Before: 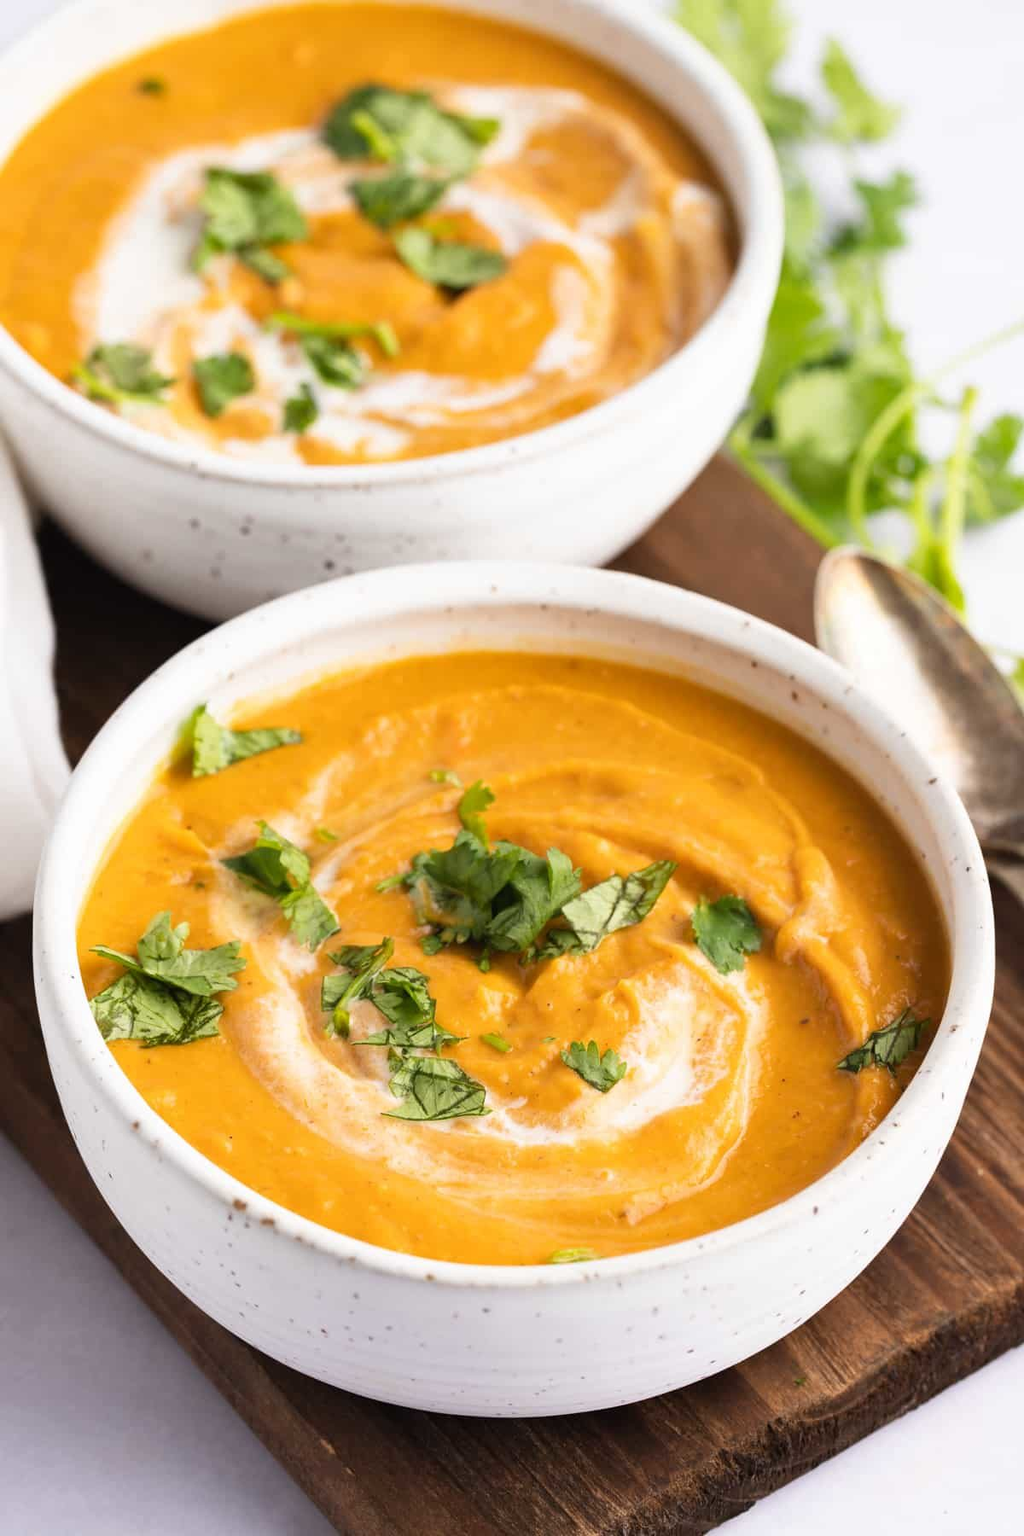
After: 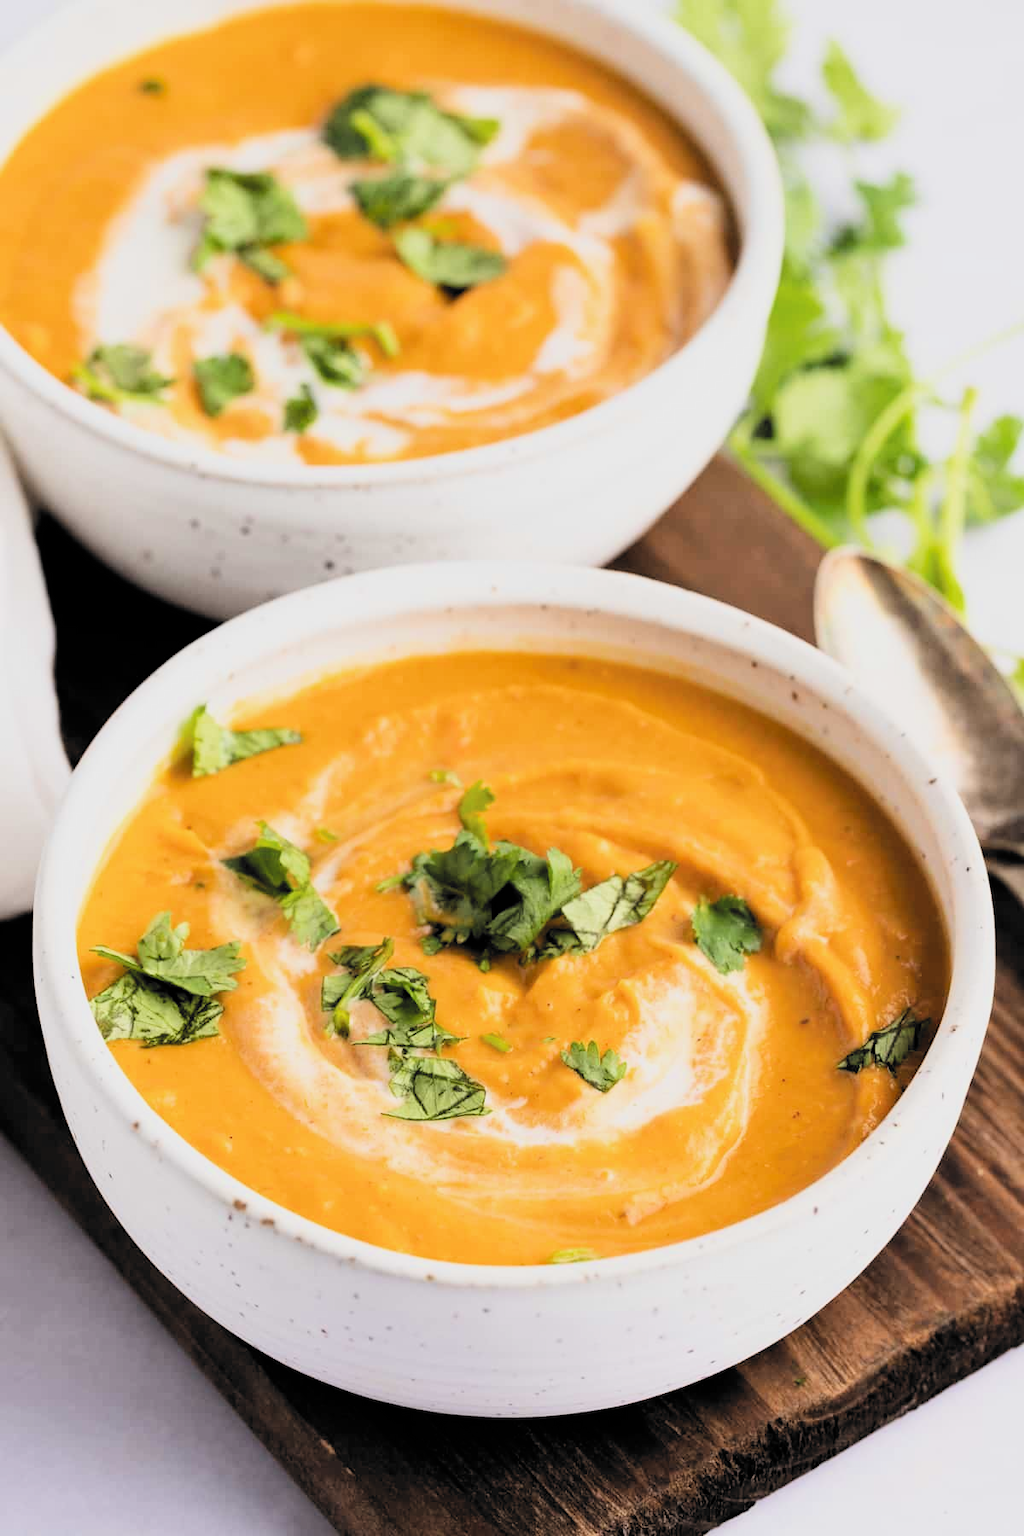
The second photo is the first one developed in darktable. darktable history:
filmic rgb: black relative exposure -5.01 EV, white relative exposure 3.97 EV, hardness 2.89, contrast 1.3, highlights saturation mix -31.37%, color science v6 (2022)
exposure: exposure 0.201 EV, compensate highlight preservation false
